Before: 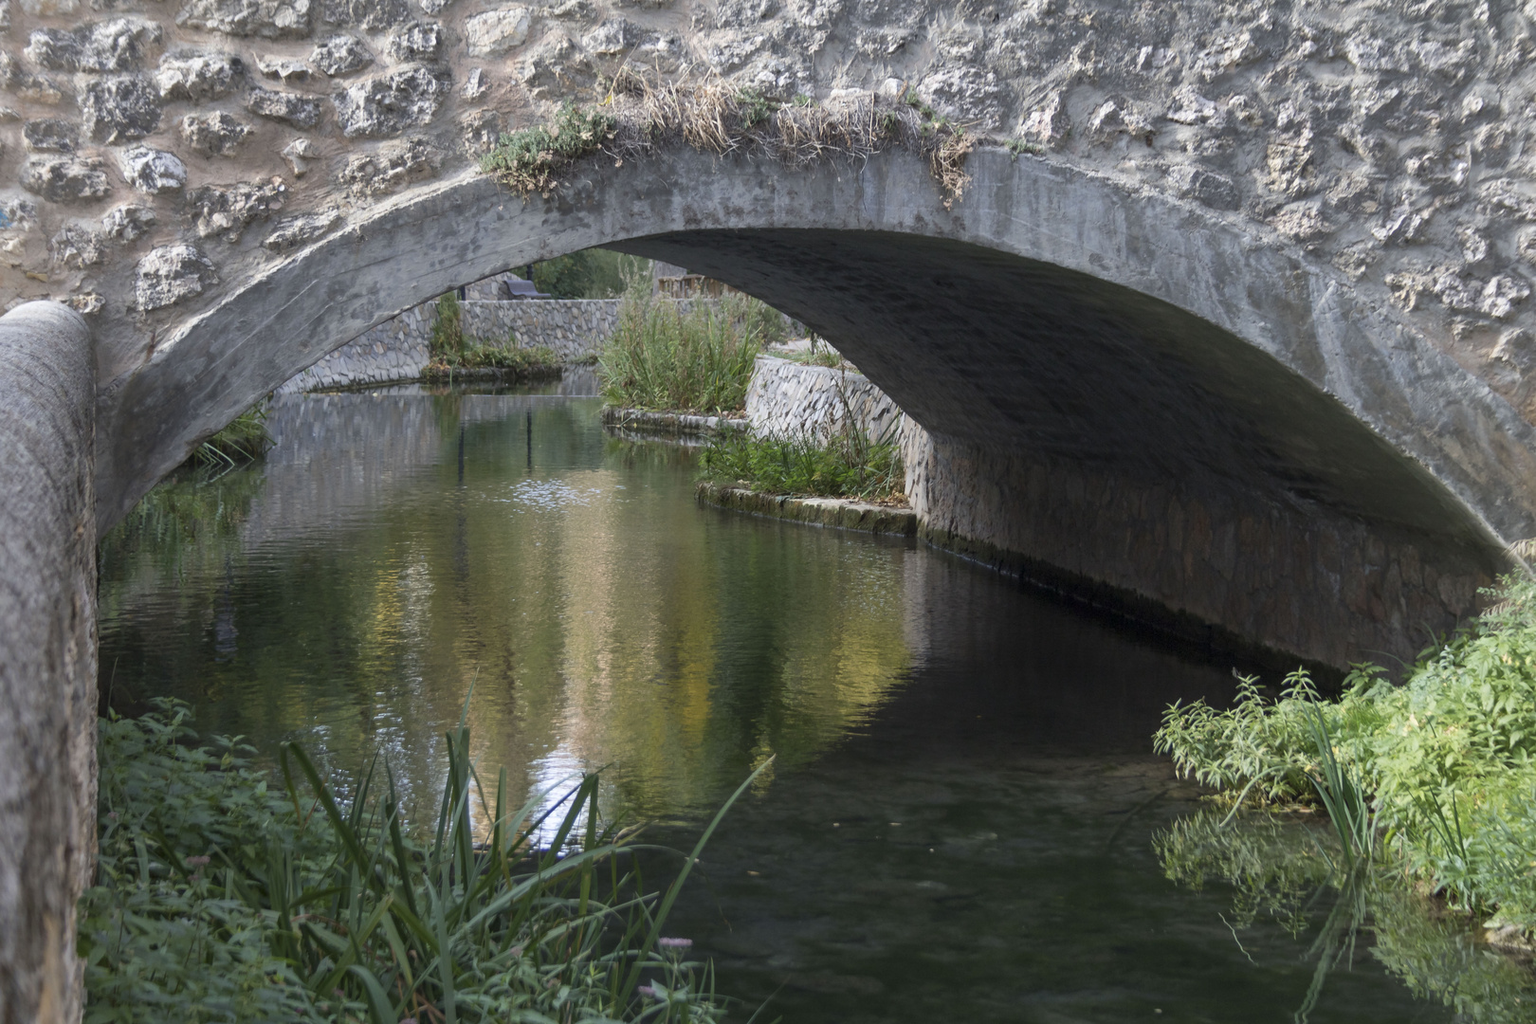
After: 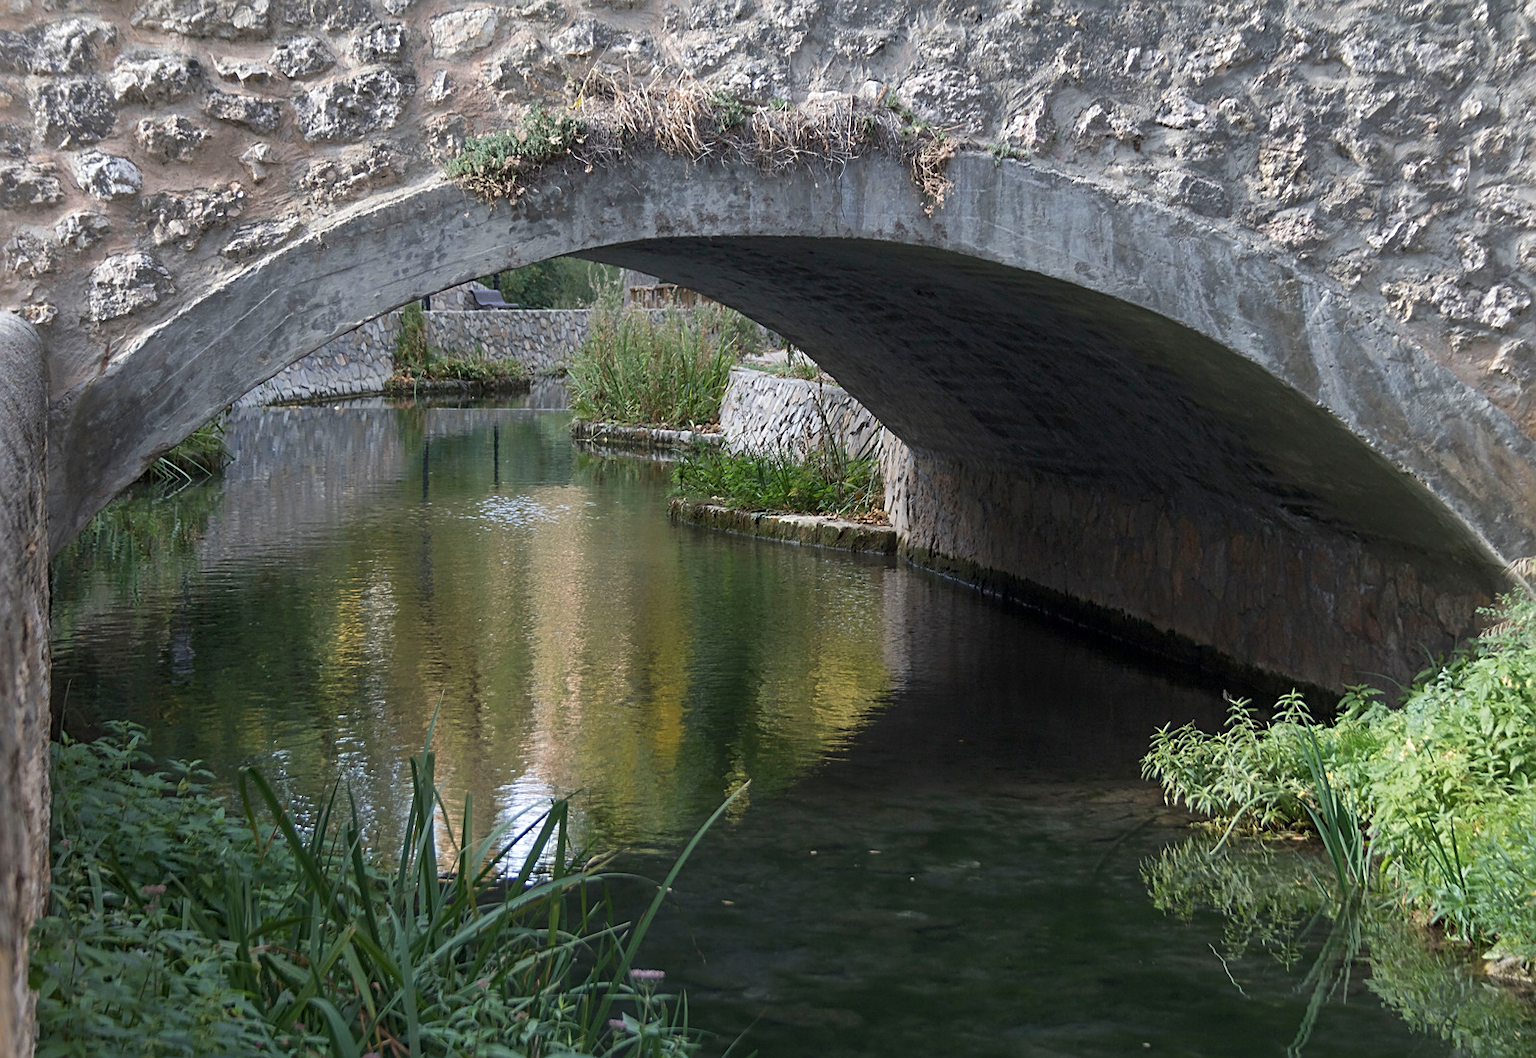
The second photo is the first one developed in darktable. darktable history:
tone equalizer: -7 EV 0.121 EV, edges refinement/feathering 500, mask exposure compensation -1.57 EV, preserve details no
crop and rotate: left 3.221%
sharpen: amount 0.589
